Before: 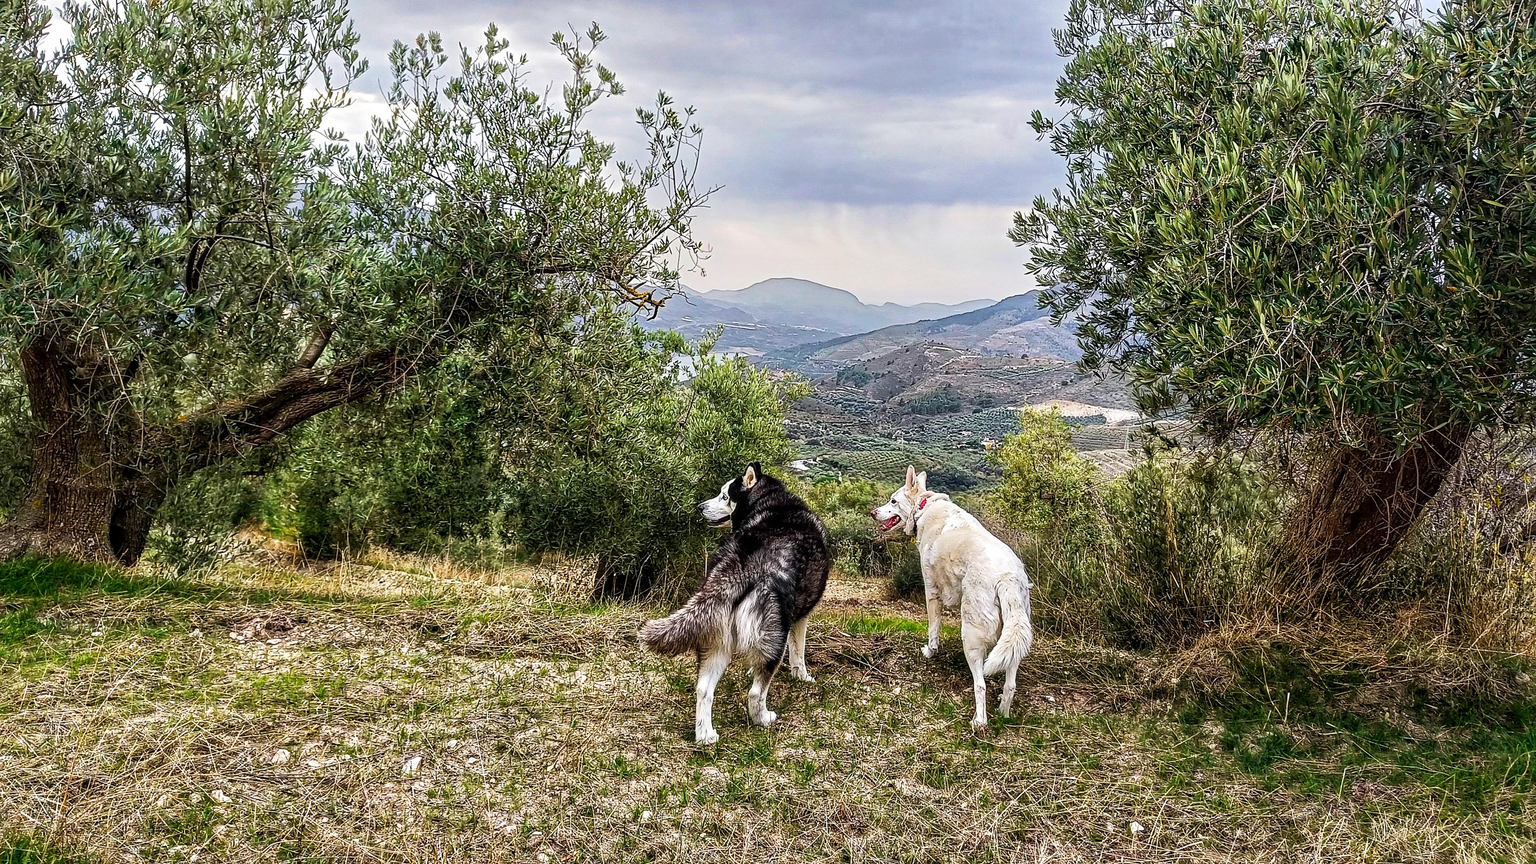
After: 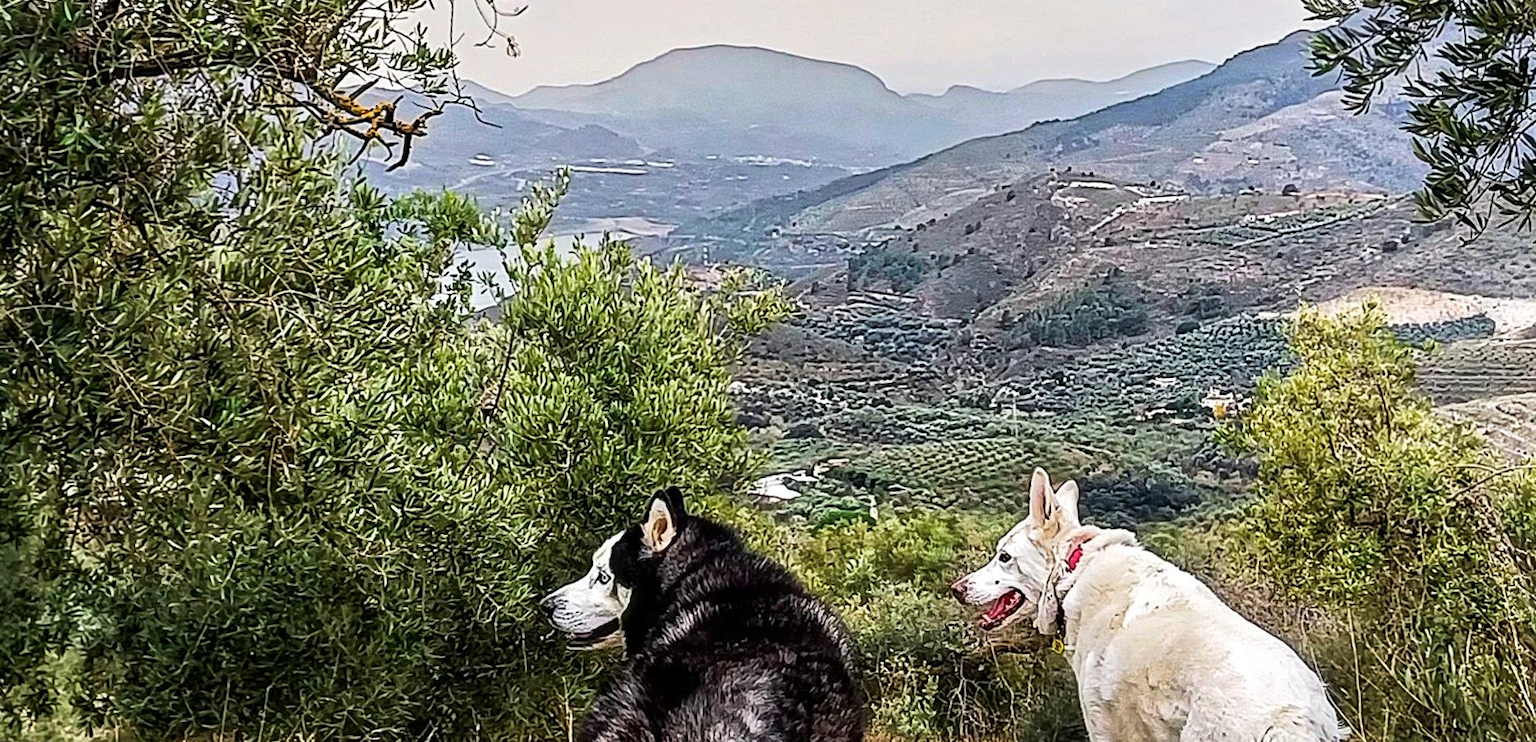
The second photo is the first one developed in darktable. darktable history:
crop: left 31.751%, top 32.172%, right 27.8%, bottom 35.83%
rotate and perspective: rotation -4.25°, automatic cropping off
